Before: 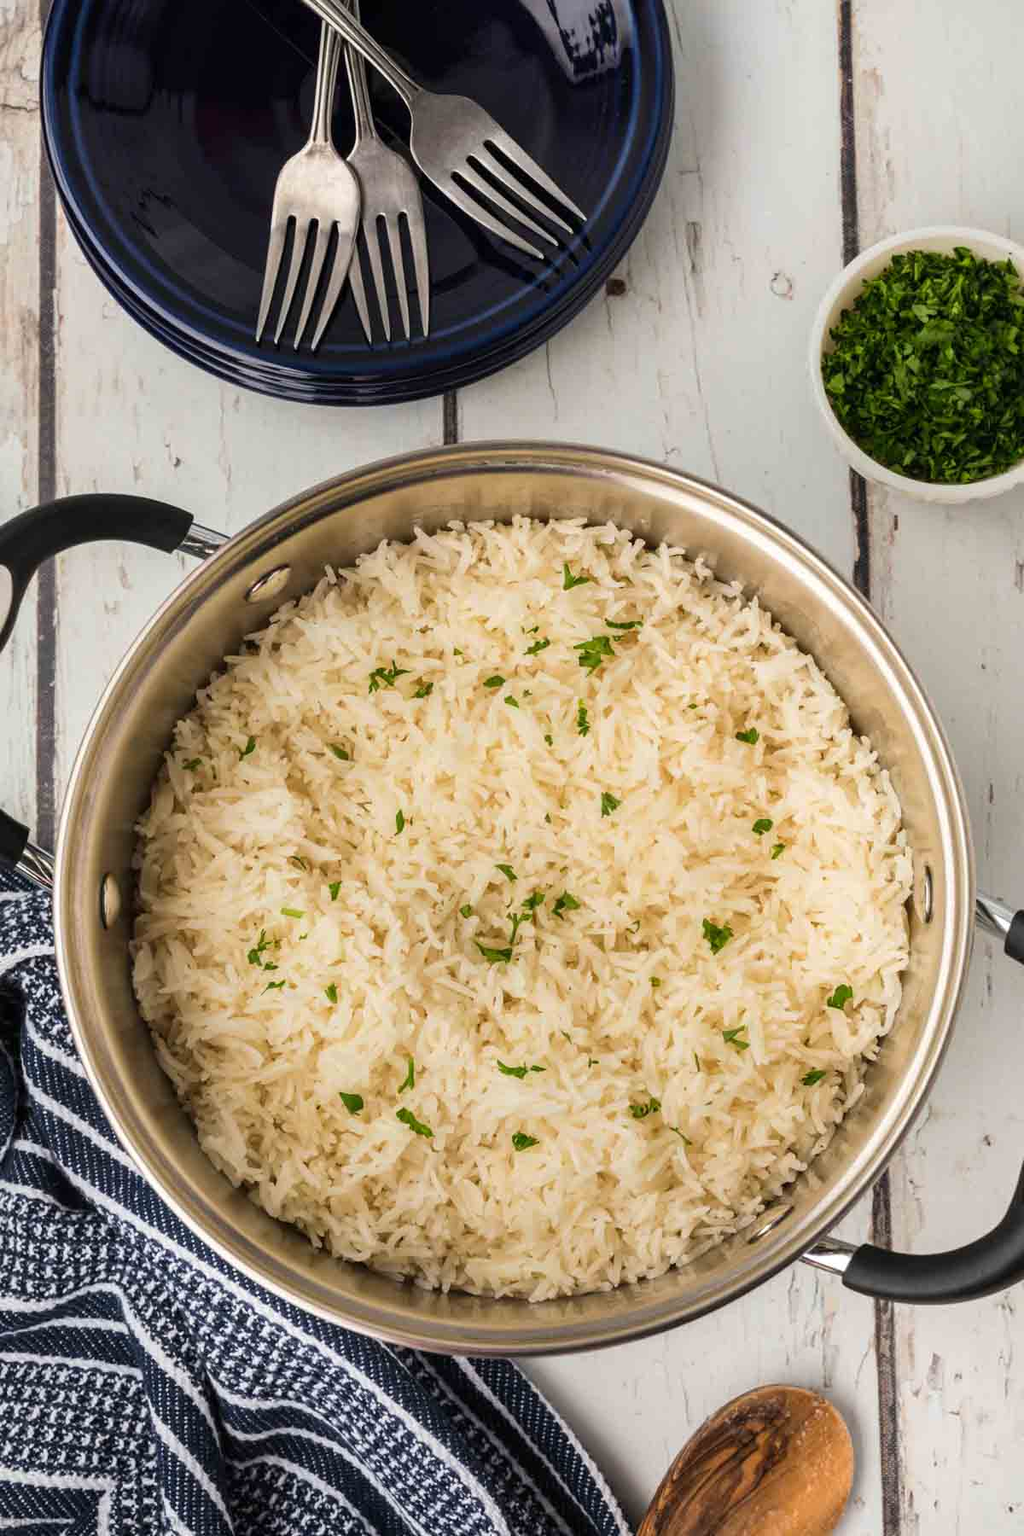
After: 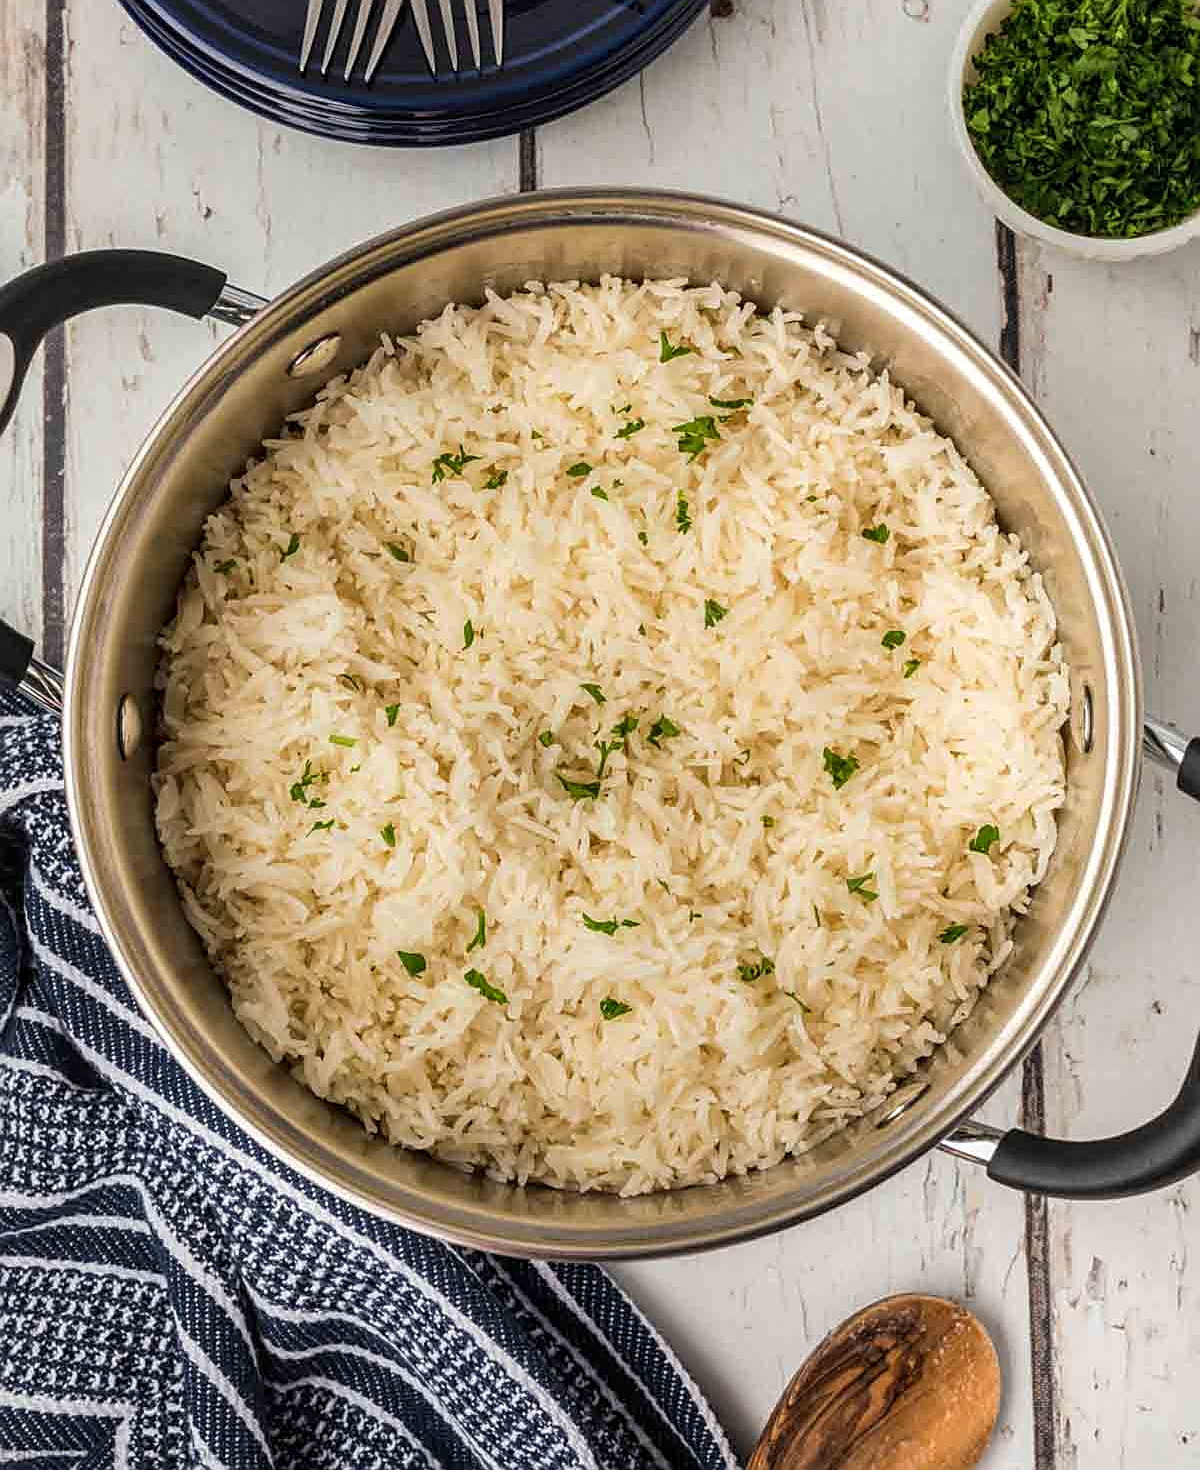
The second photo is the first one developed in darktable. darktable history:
local contrast: on, module defaults
crop and rotate: top 18.281%
sharpen: on, module defaults
